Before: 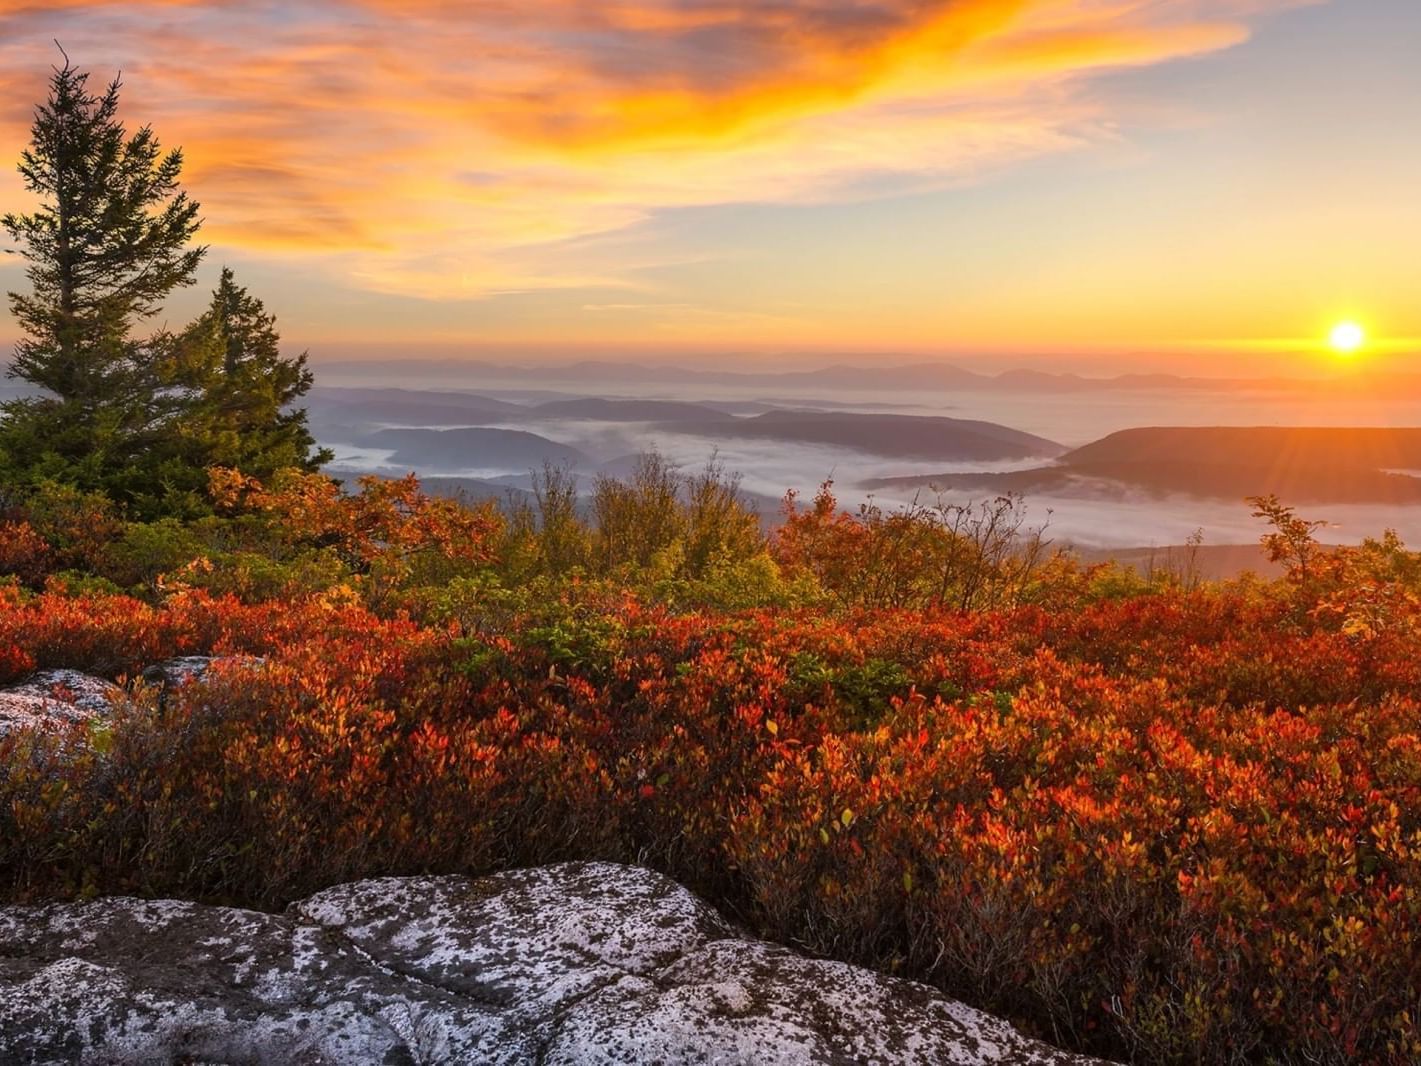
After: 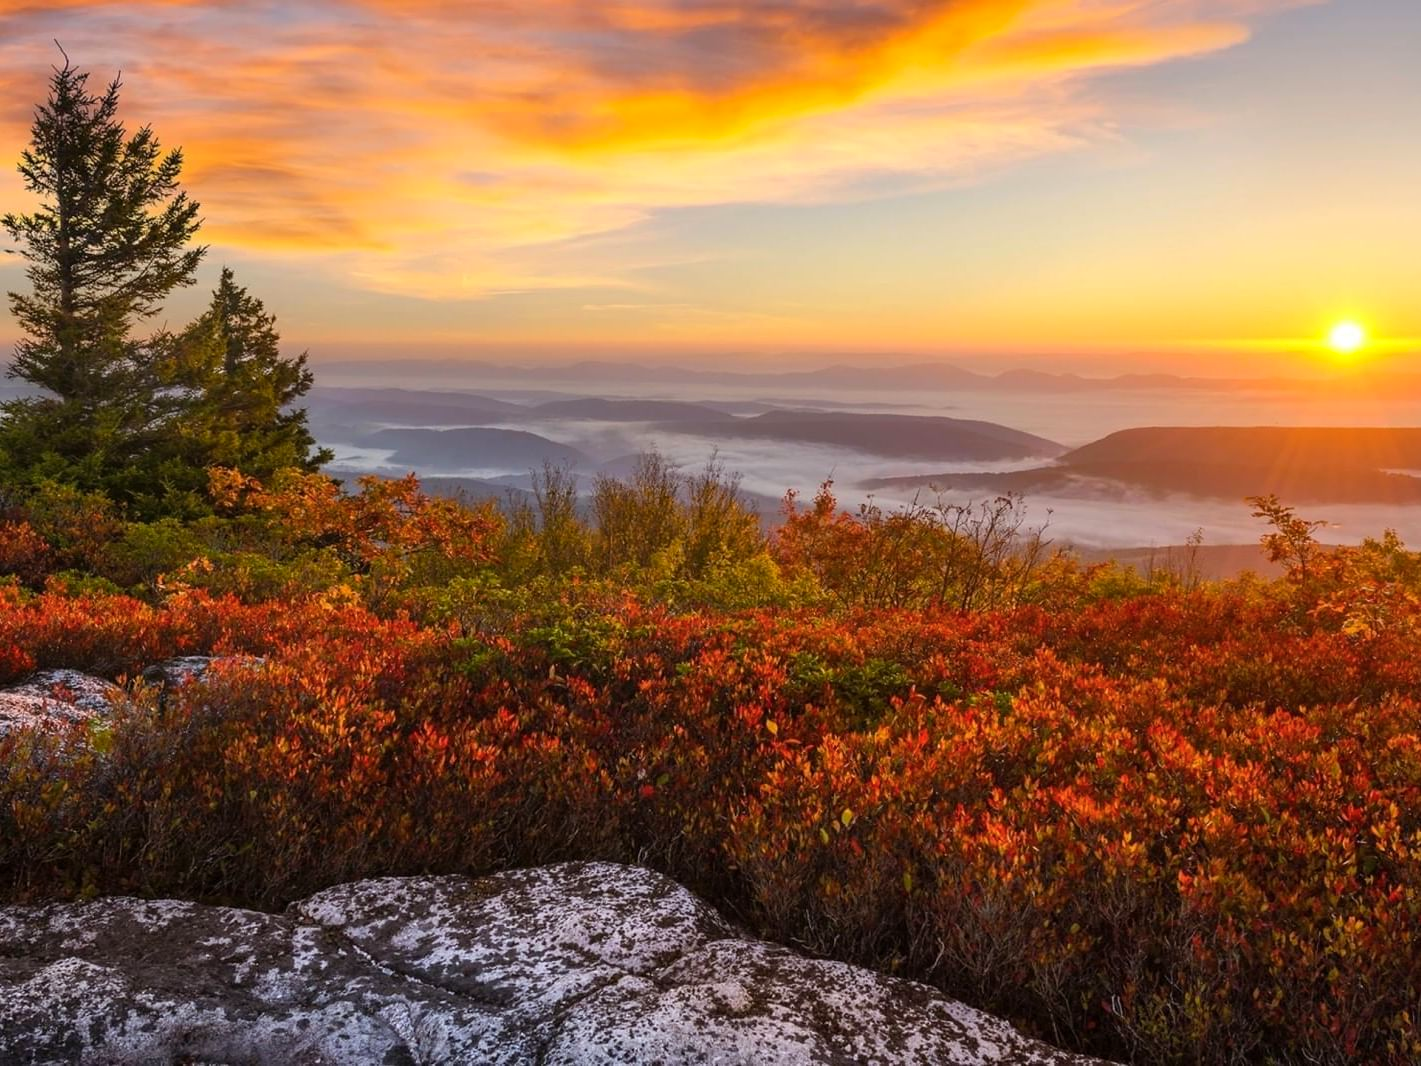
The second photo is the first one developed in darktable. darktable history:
color balance rgb: shadows lift › chroma 1.002%, shadows lift › hue 28.9°, perceptual saturation grading › global saturation 0.173%, global vibrance 20%
